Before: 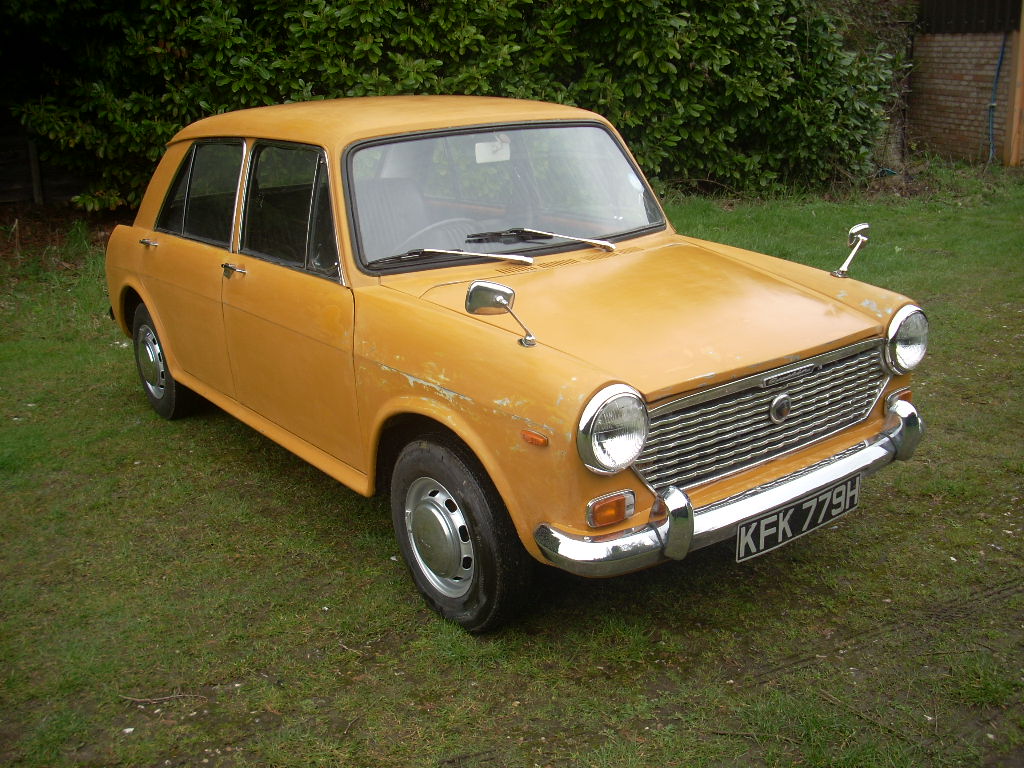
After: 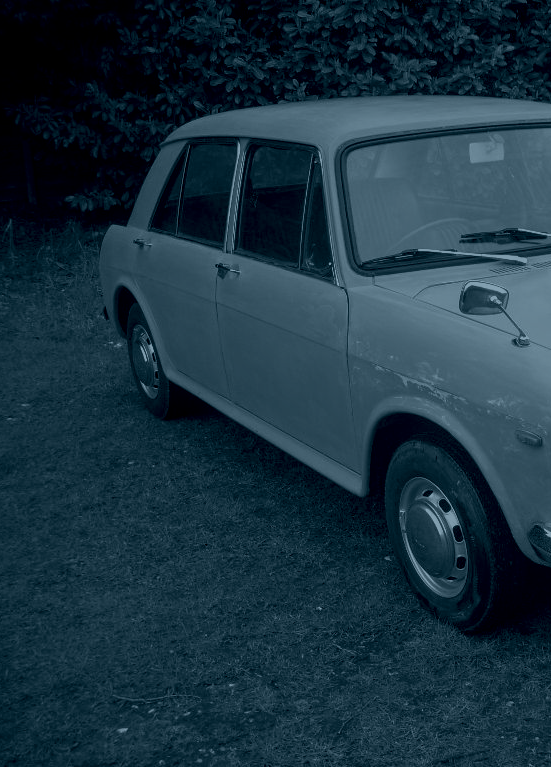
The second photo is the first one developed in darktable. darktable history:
exposure: black level correction 0.001, exposure 0.5 EV, compensate exposure bias true, compensate highlight preservation false
crop: left 0.587%, right 45.588%, bottom 0.086%
local contrast: on, module defaults
colorize: hue 194.4°, saturation 29%, source mix 61.75%, lightness 3.98%, version 1
